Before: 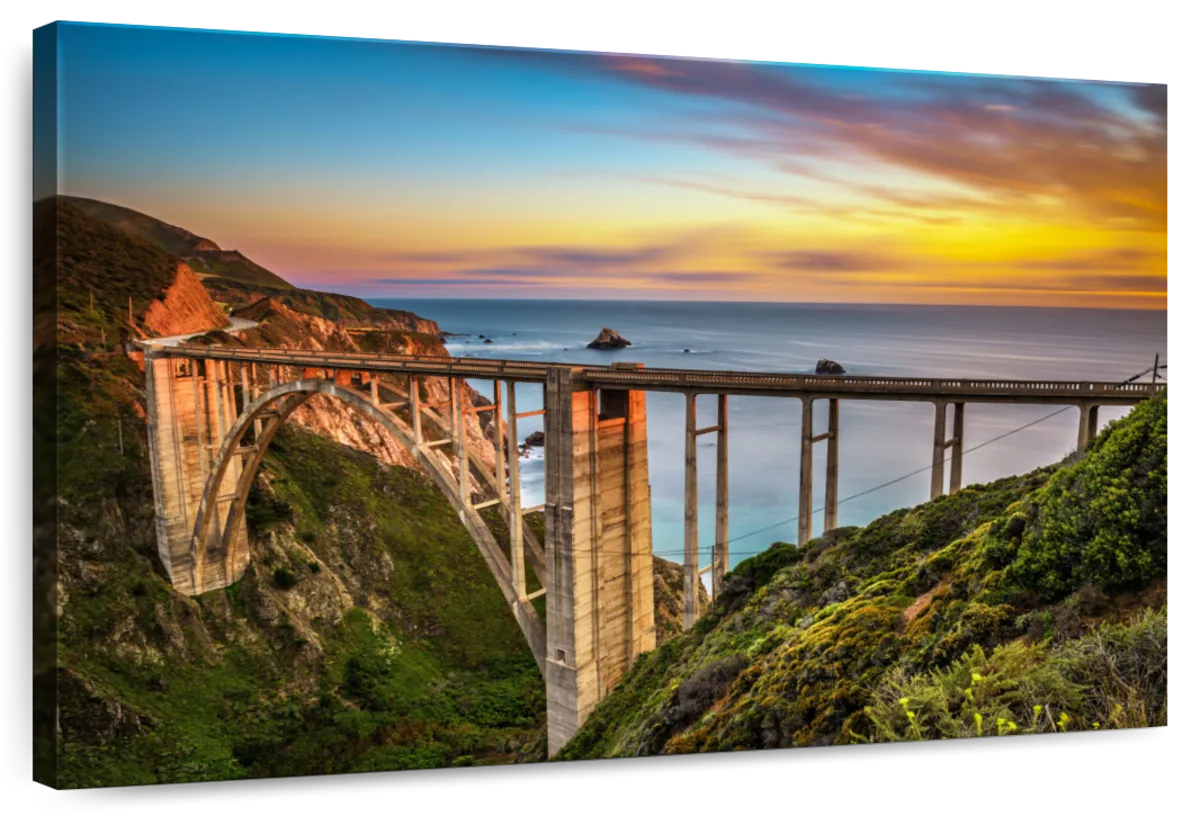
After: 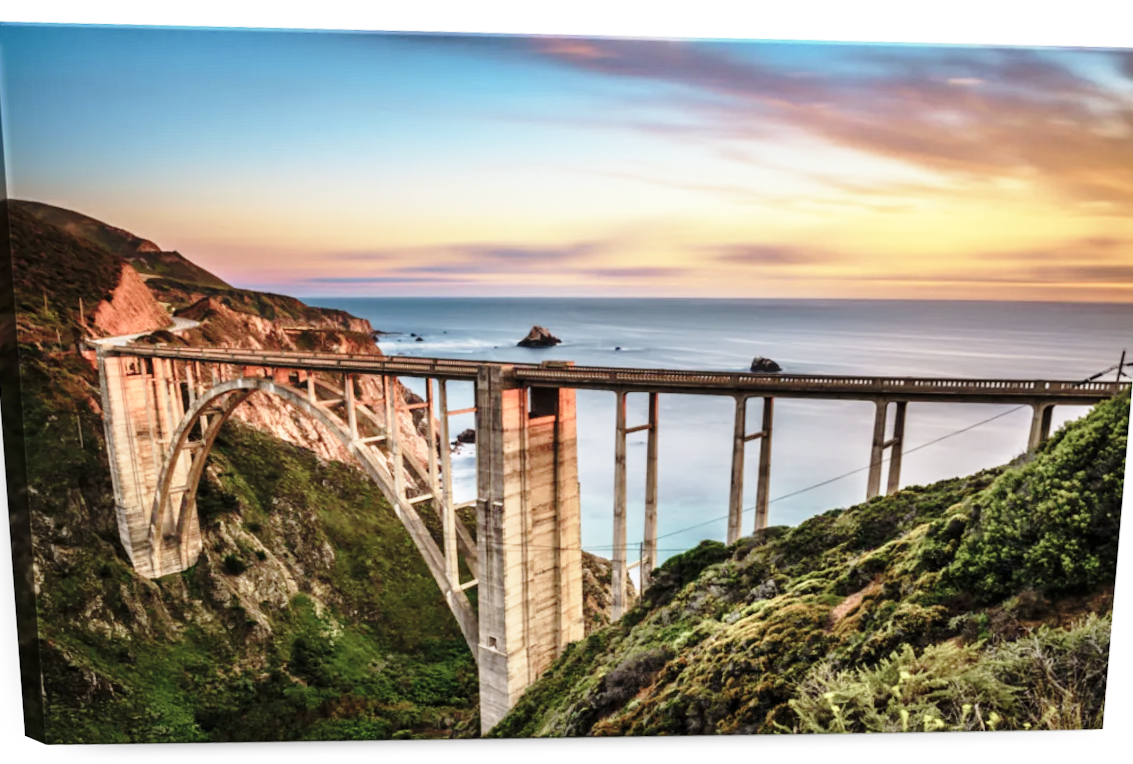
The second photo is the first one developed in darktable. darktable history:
color balance: input saturation 100.43%, contrast fulcrum 14.22%, output saturation 70.41%
rotate and perspective: rotation 0.062°, lens shift (vertical) 0.115, lens shift (horizontal) -0.133, crop left 0.047, crop right 0.94, crop top 0.061, crop bottom 0.94
base curve: curves: ch0 [(0, 0) (0.028, 0.03) (0.121, 0.232) (0.46, 0.748) (0.859, 0.968) (1, 1)], preserve colors none
